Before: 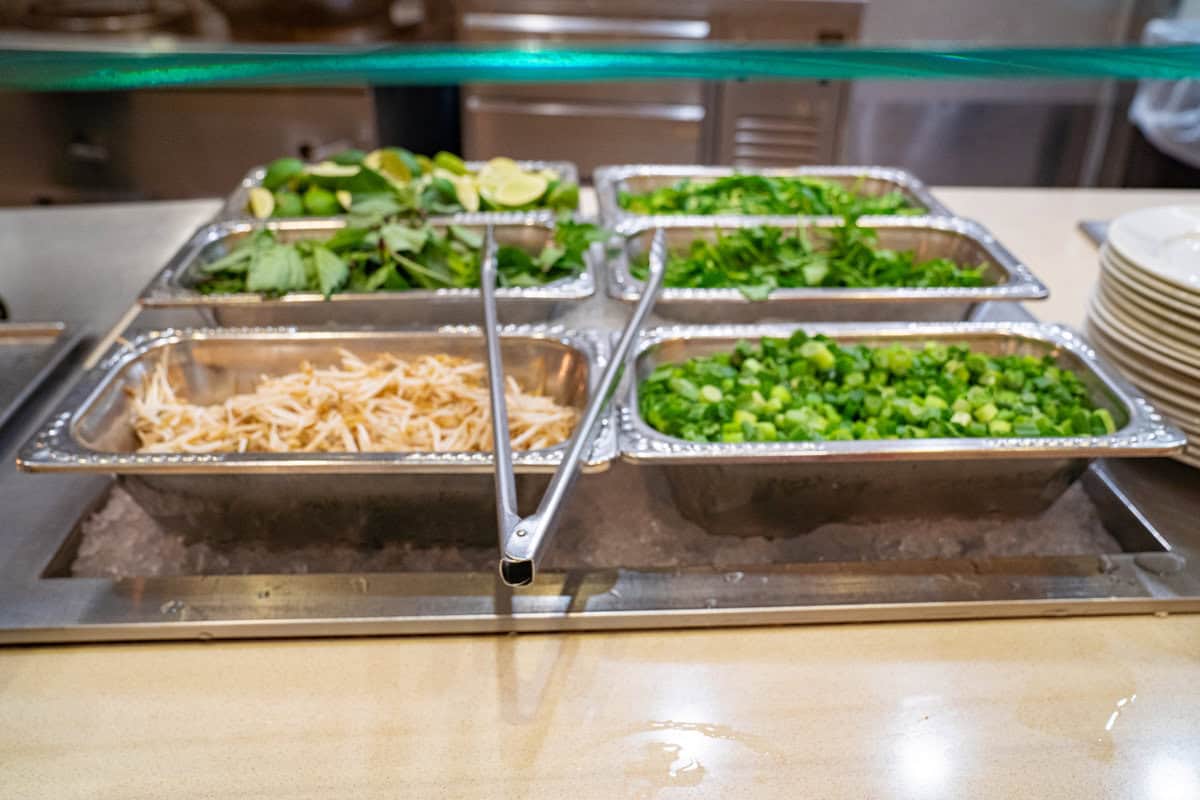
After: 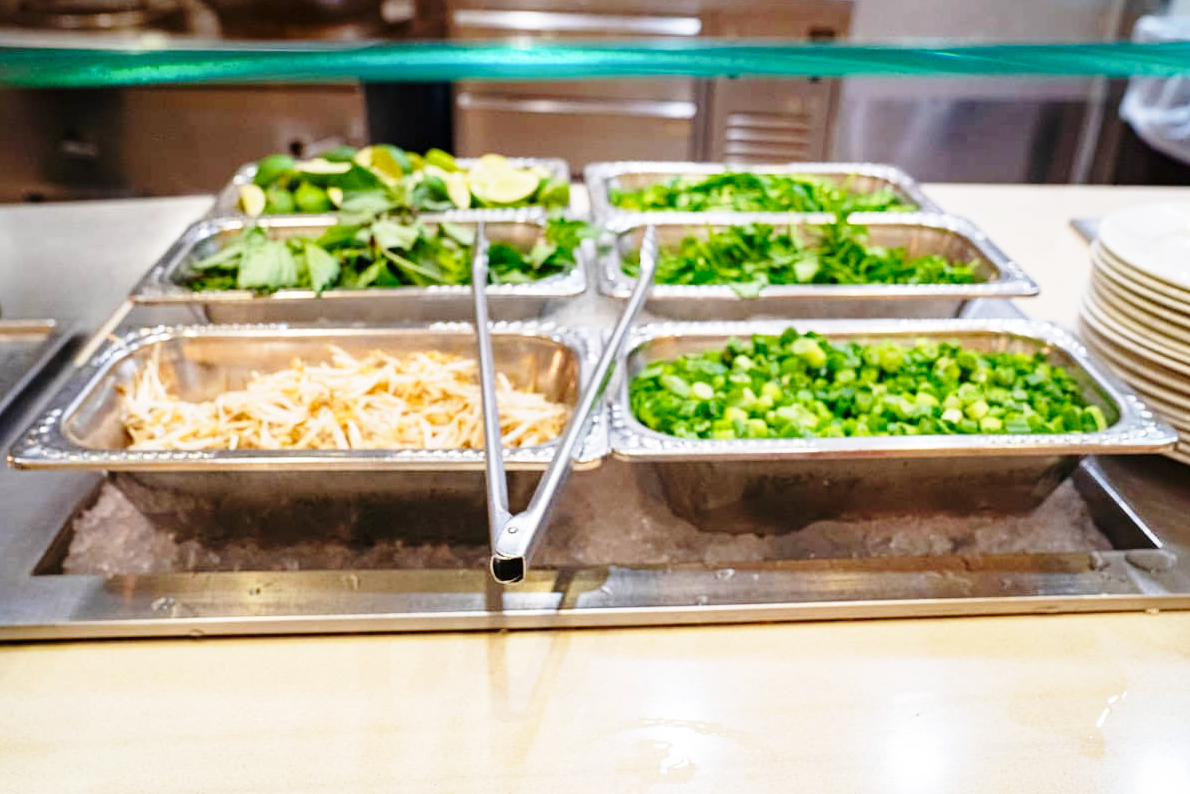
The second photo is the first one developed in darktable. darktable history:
crop and rotate: left 0.77%, top 0.406%, bottom 0.298%
base curve: curves: ch0 [(0, 0) (0.028, 0.03) (0.121, 0.232) (0.46, 0.748) (0.859, 0.968) (1, 1)], preserve colors none
